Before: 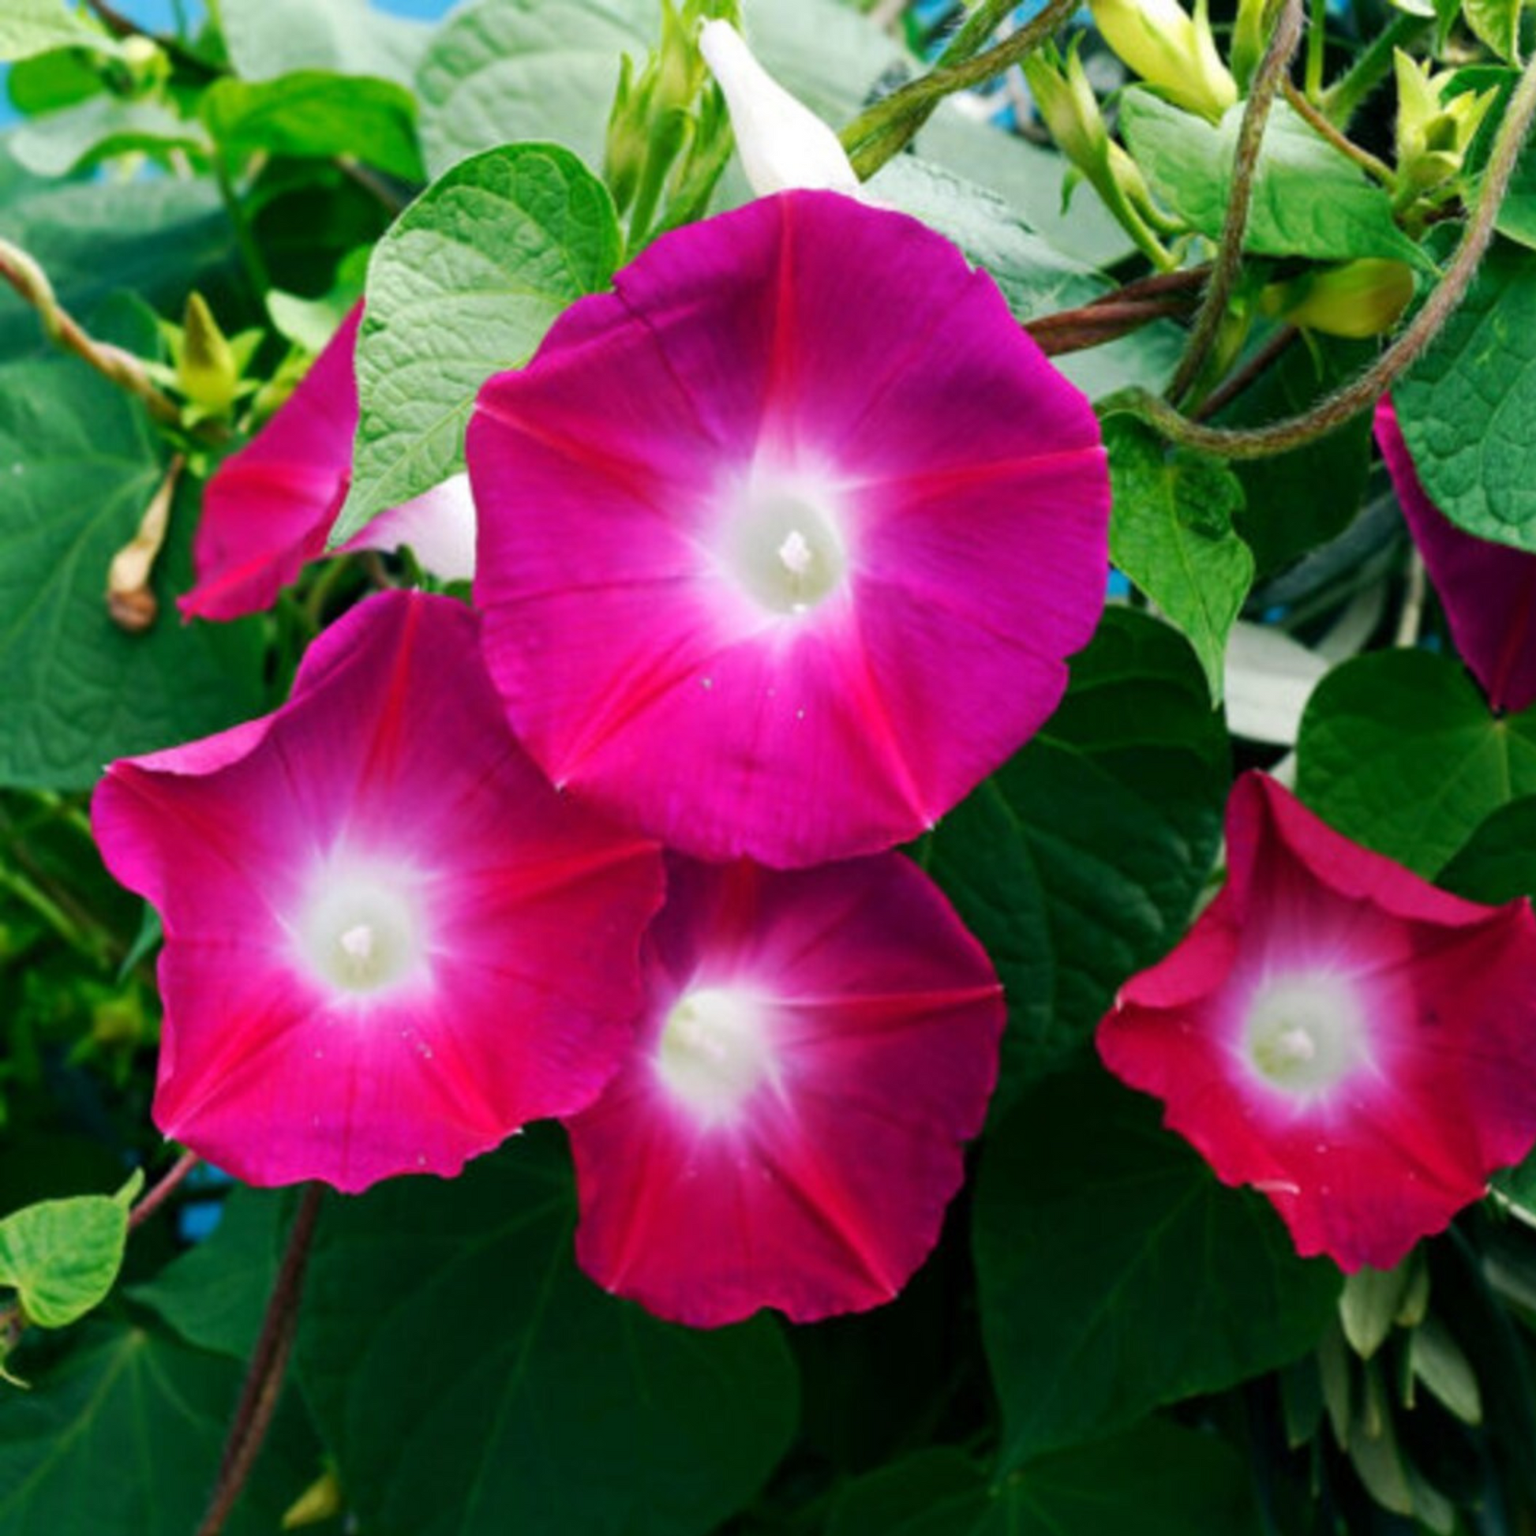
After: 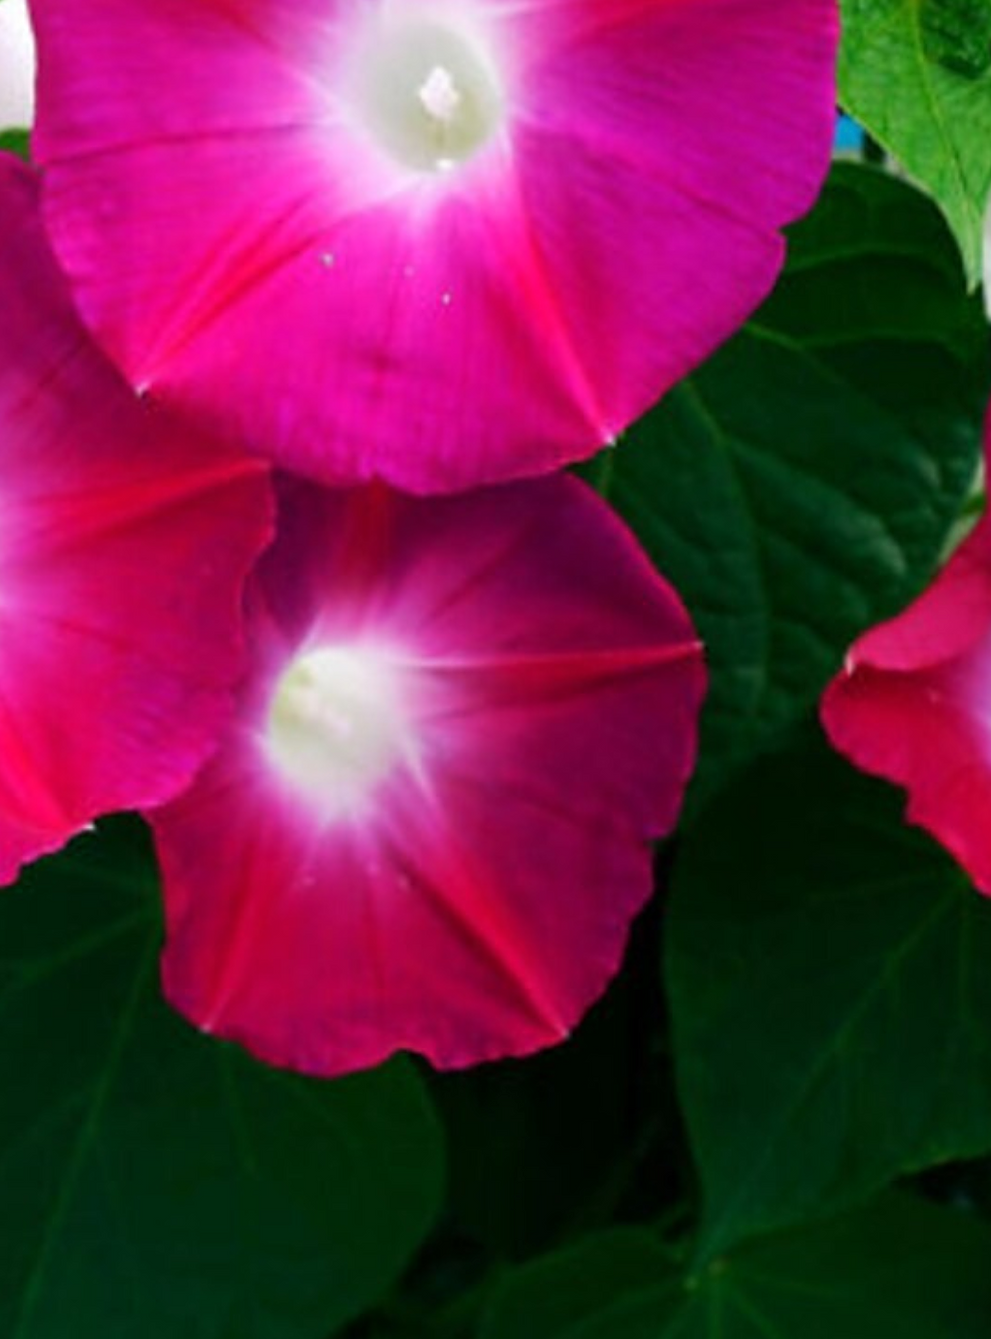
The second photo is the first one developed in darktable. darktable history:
crop and rotate: left 29.237%, top 31.152%, right 19.807%
sharpen: on, module defaults
tone equalizer: on, module defaults
